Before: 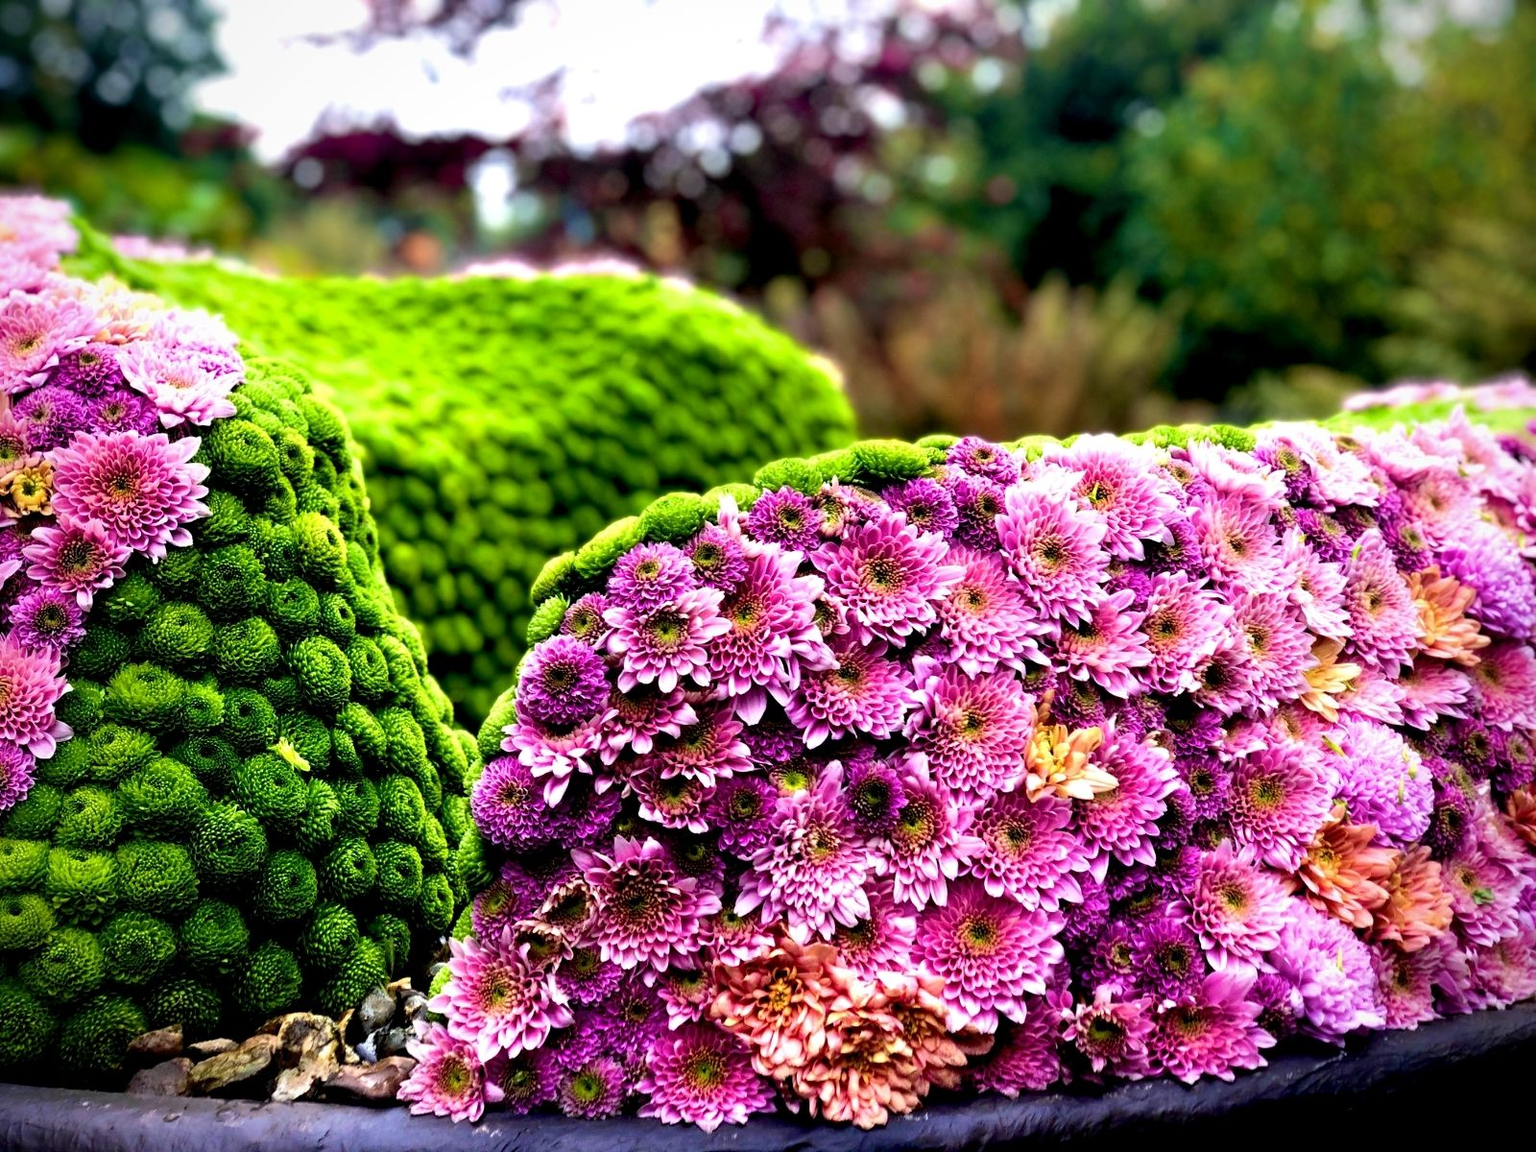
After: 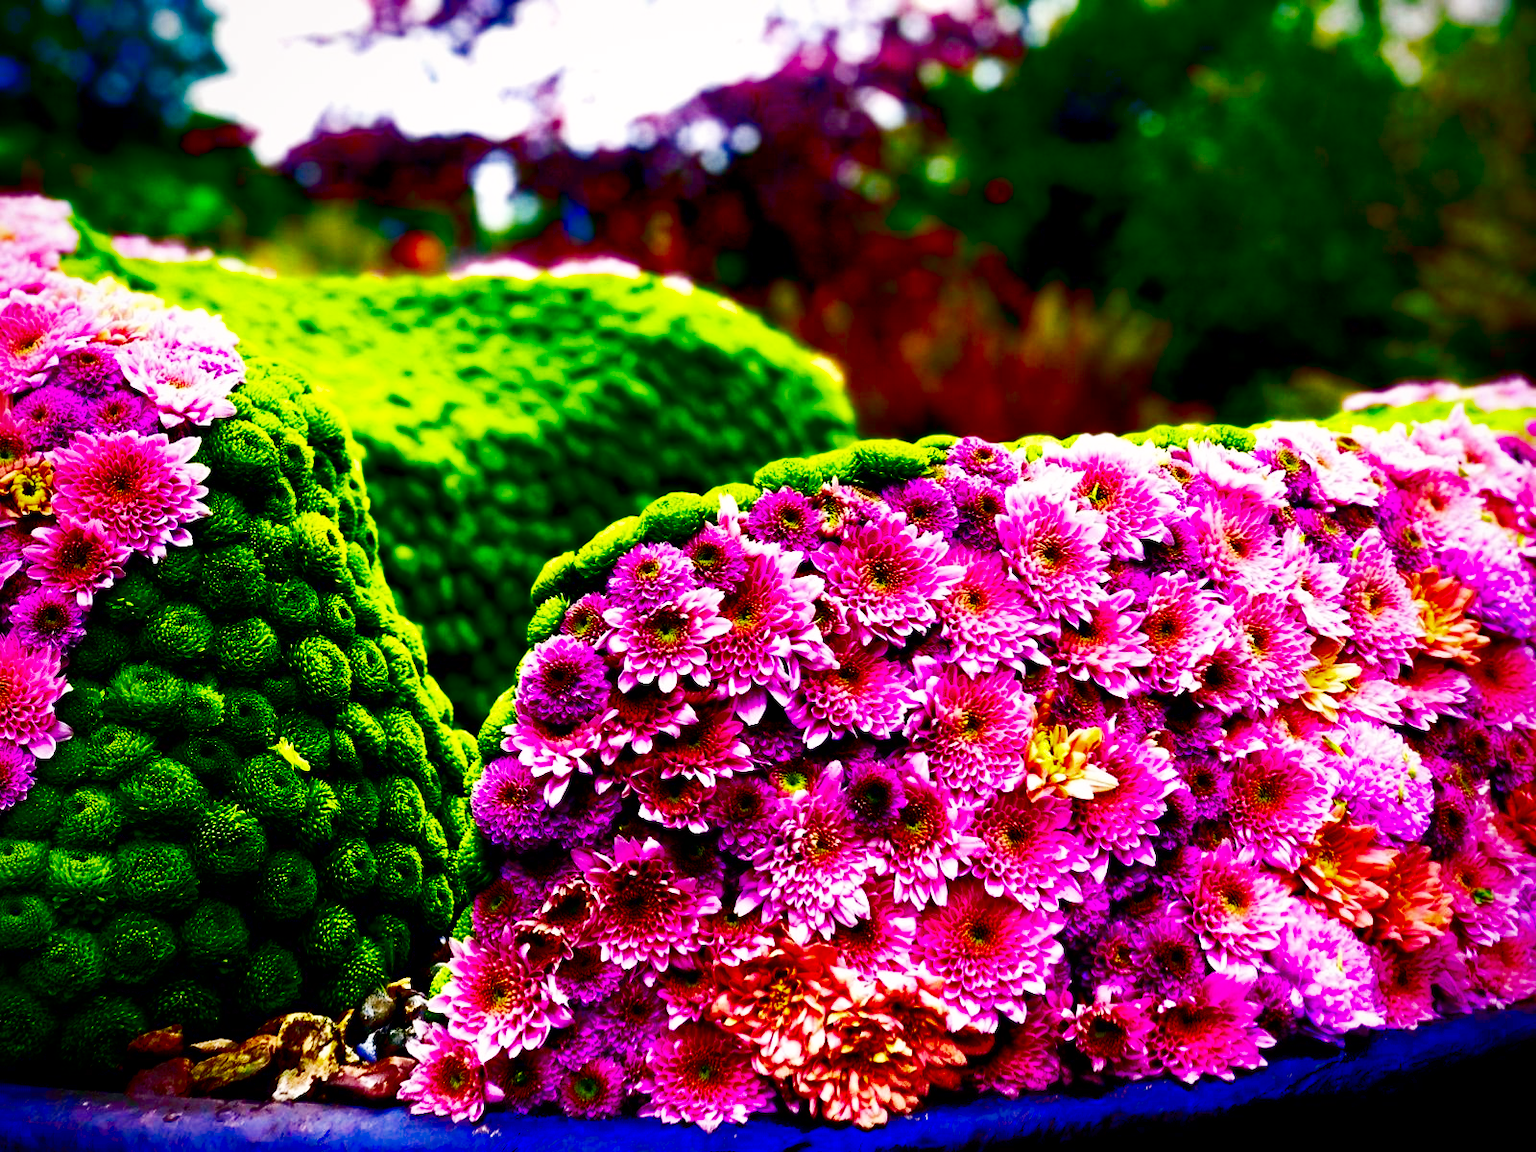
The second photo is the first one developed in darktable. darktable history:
base curve: curves: ch0 [(0, 0) (0.028, 0.03) (0.121, 0.232) (0.46, 0.748) (0.859, 0.968) (1, 1)], preserve colors none
contrast brightness saturation: brightness -0.997, saturation 0.989
color balance rgb: highlights gain › chroma 0.879%, highlights gain › hue 23.77°, linear chroma grading › global chroma 41.543%, perceptual saturation grading › global saturation 0.849%, perceptual saturation grading › highlights -19.746%, perceptual saturation grading › shadows 19.887%, global vibrance 20%
